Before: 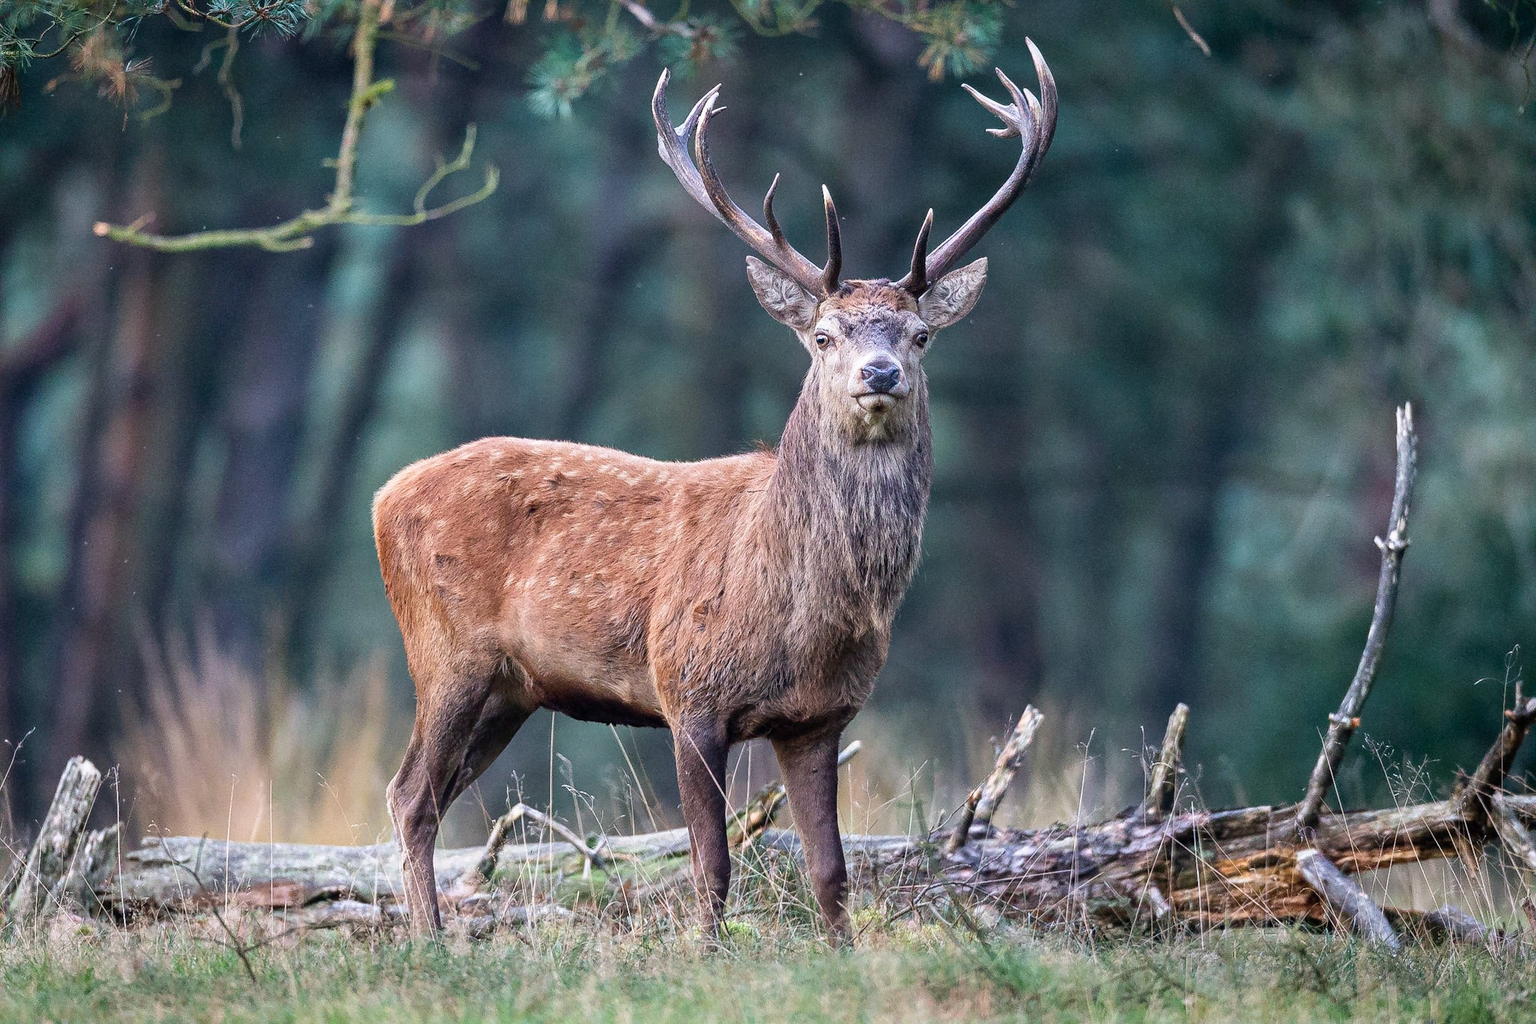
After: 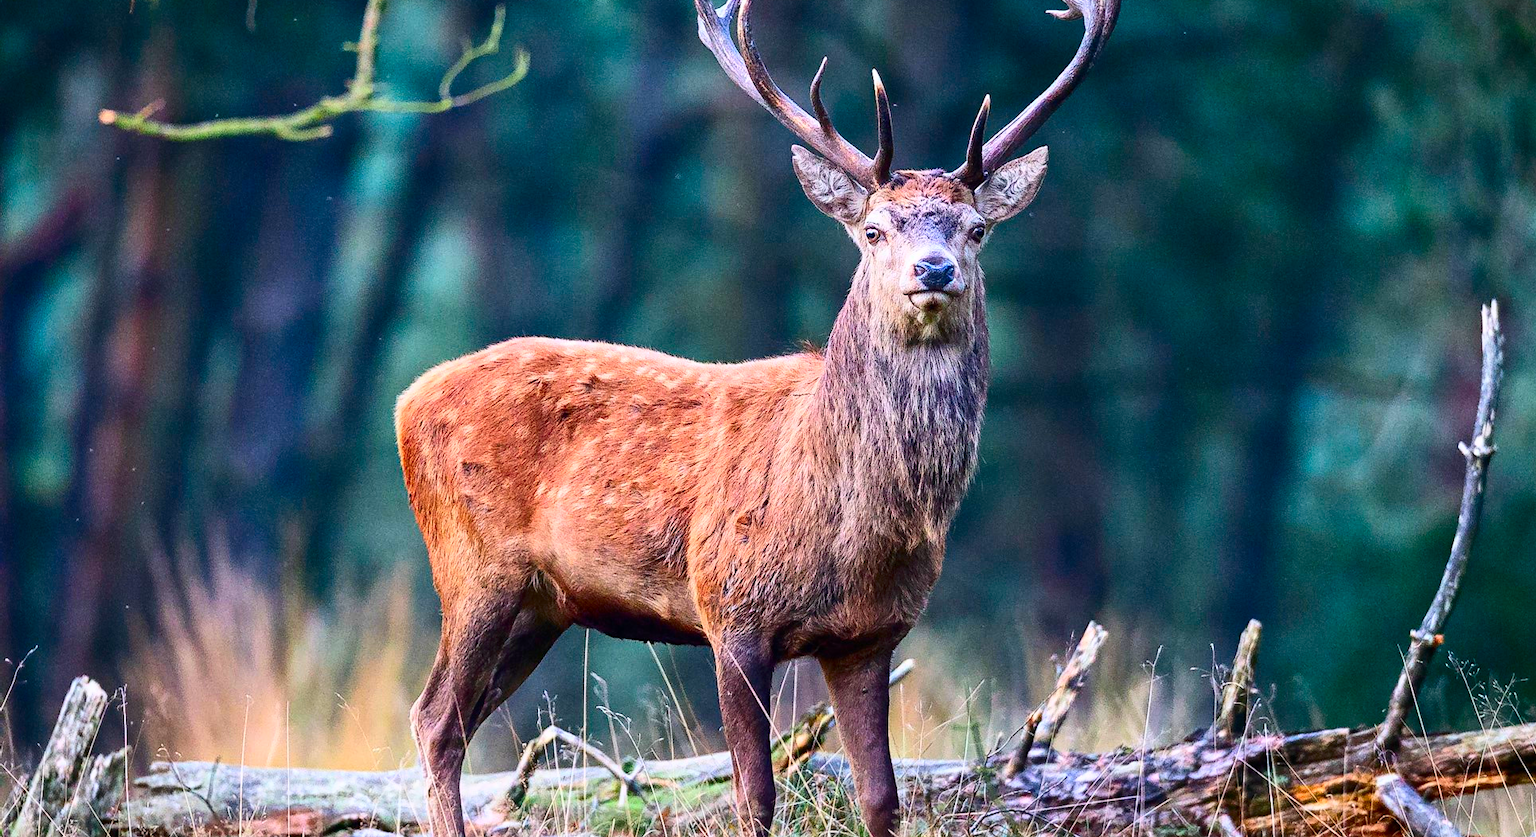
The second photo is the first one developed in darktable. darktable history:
contrast brightness saturation: contrast 0.26, brightness 0.02, saturation 0.87
crop and rotate: angle 0.03°, top 11.643%, right 5.651%, bottom 11.189%
